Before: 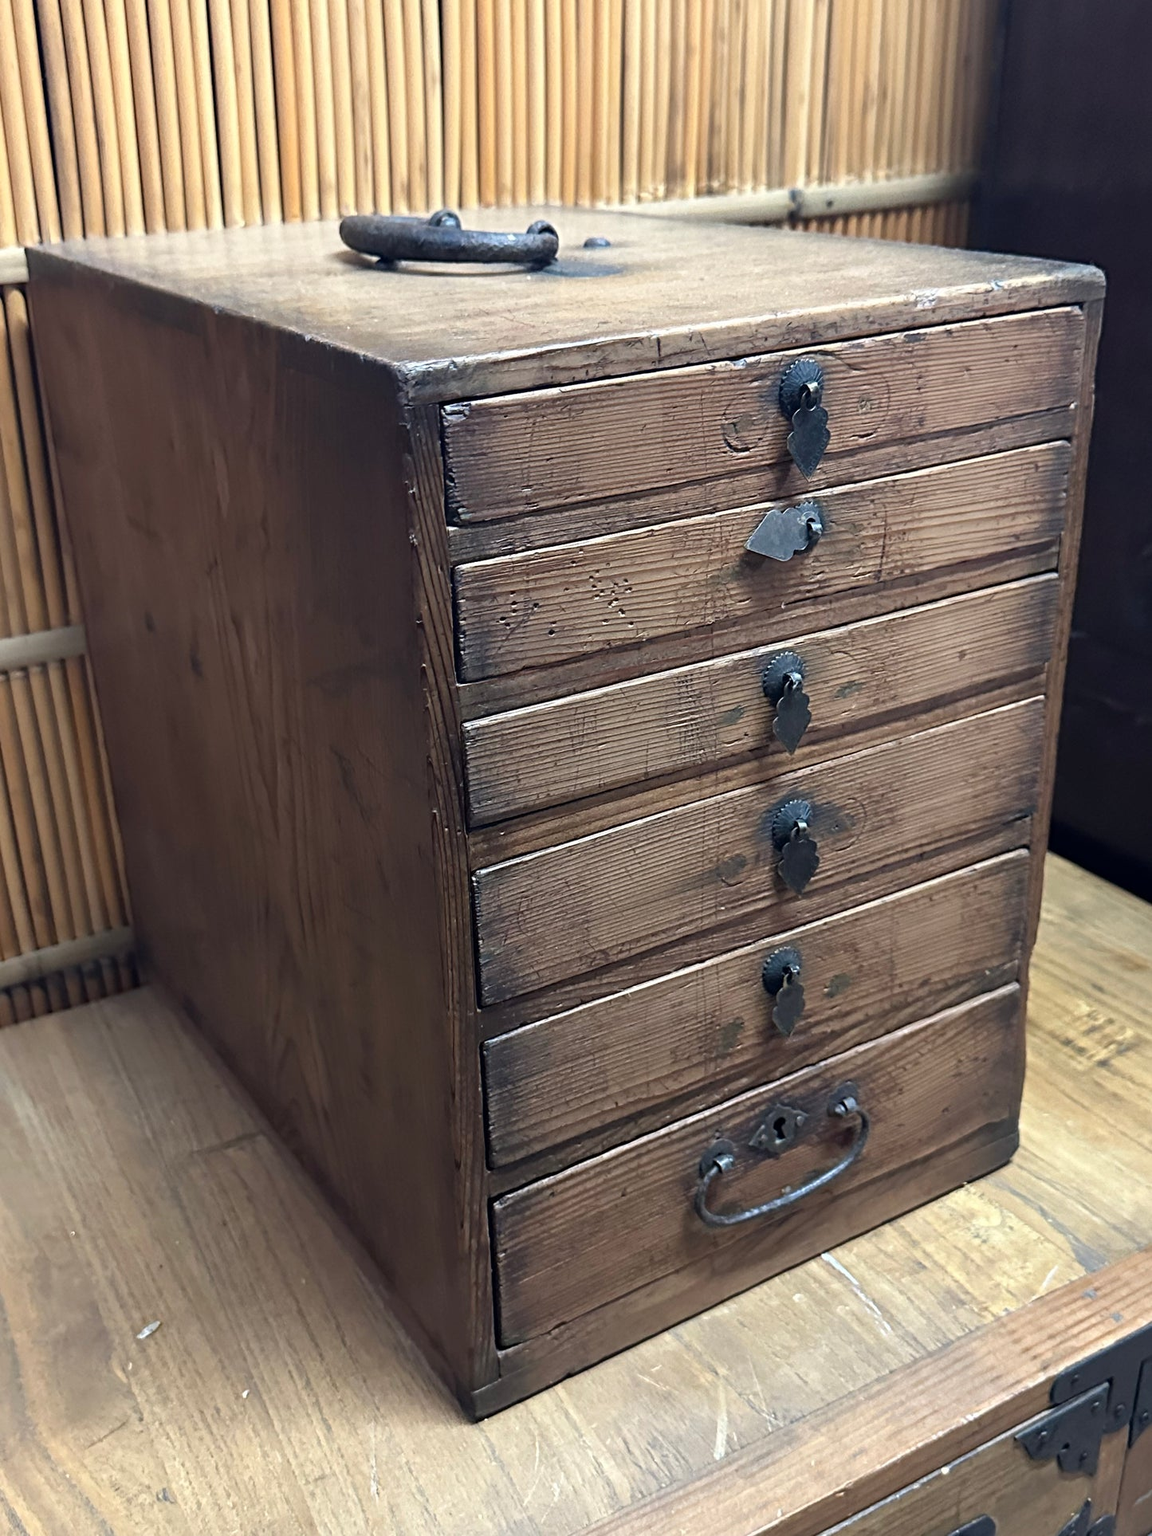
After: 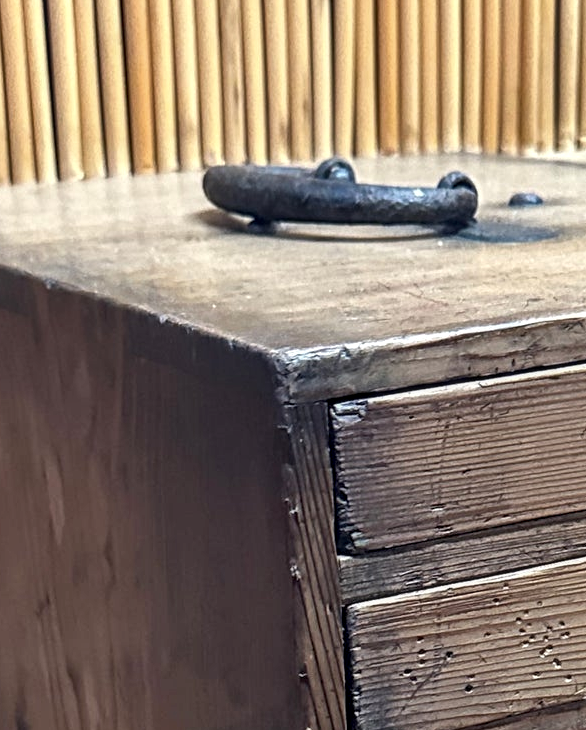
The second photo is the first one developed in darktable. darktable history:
shadows and highlights: low approximation 0.01, soften with gaussian
crop: left 15.452%, top 5.459%, right 43.956%, bottom 56.62%
local contrast: detail 130%
